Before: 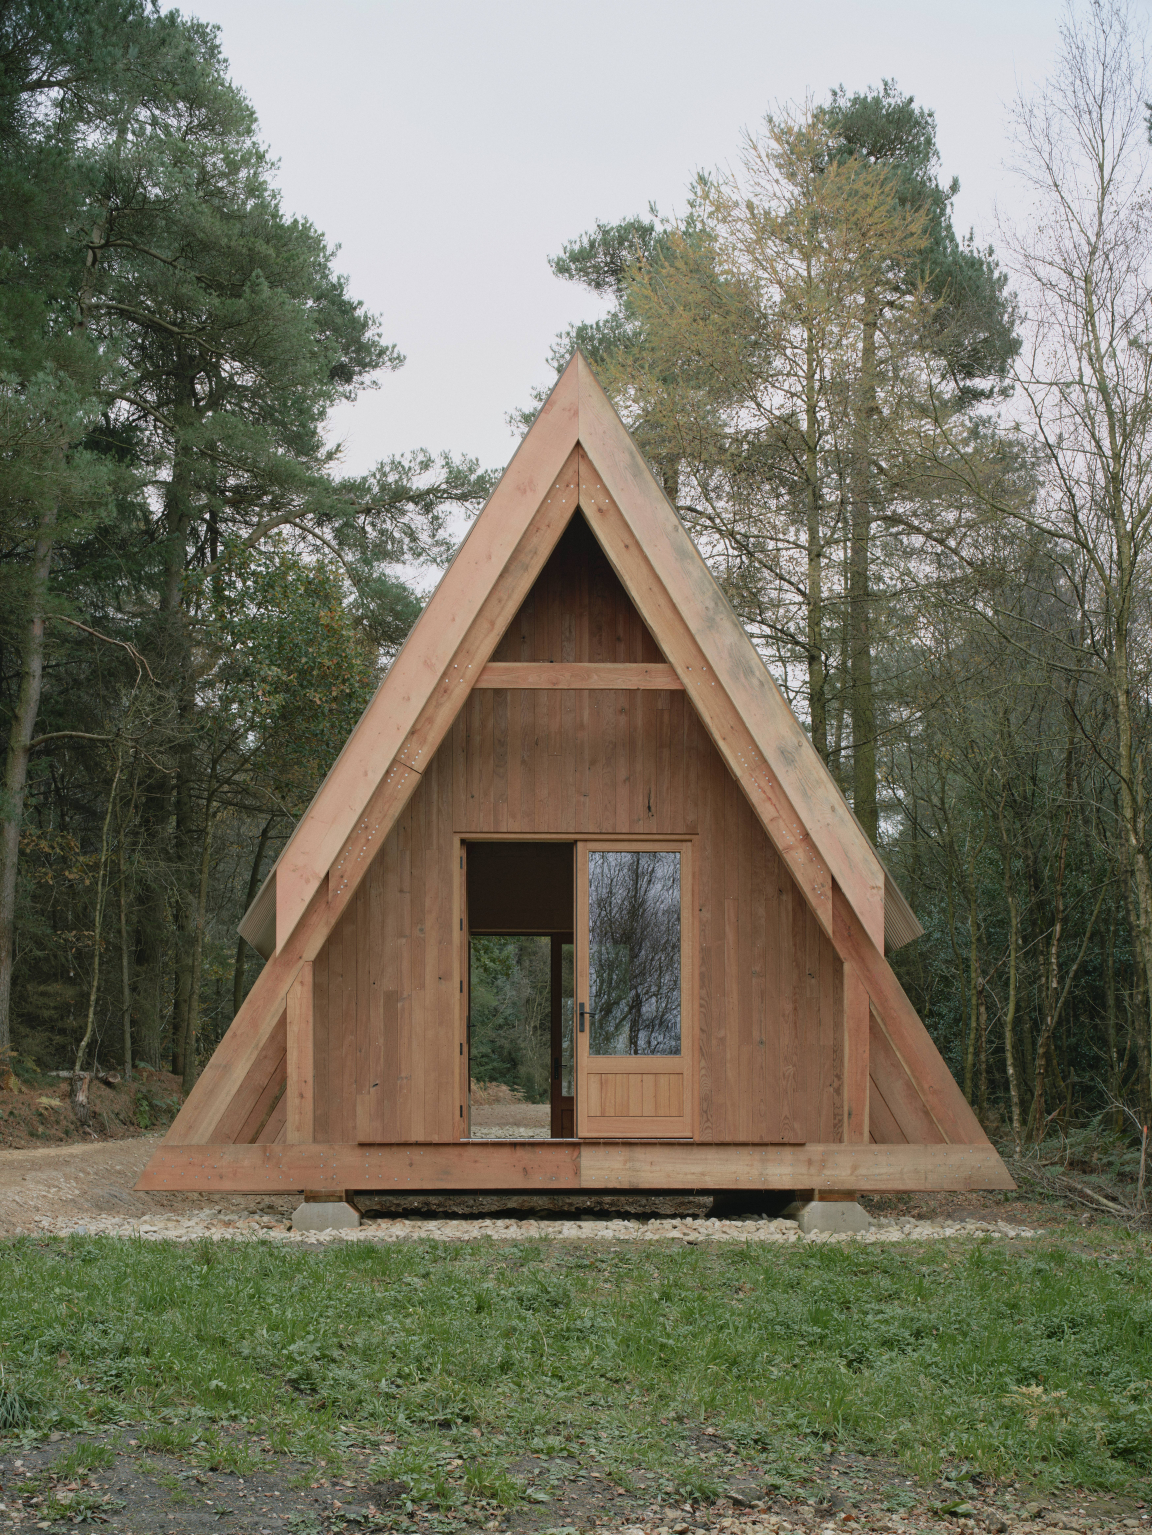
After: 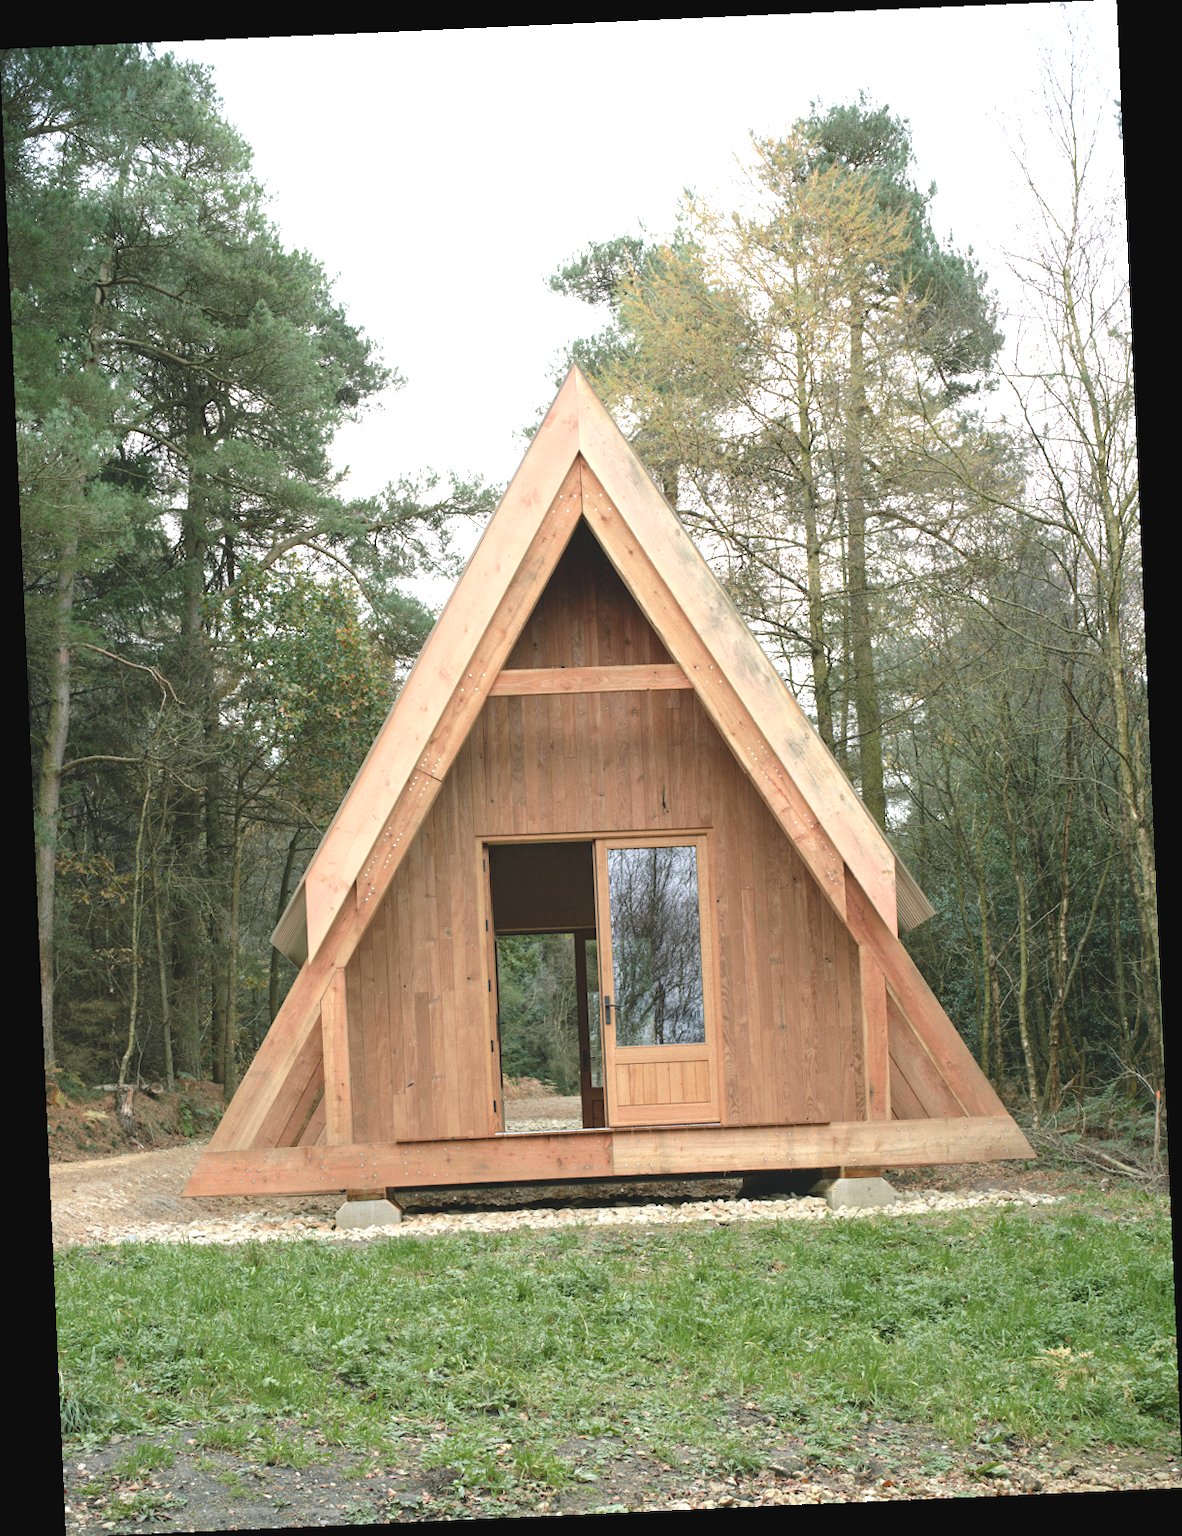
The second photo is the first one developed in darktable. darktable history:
rotate and perspective: rotation -2.56°, automatic cropping off
exposure: black level correction -0.002, exposure 1.115 EV, compensate highlight preservation false
